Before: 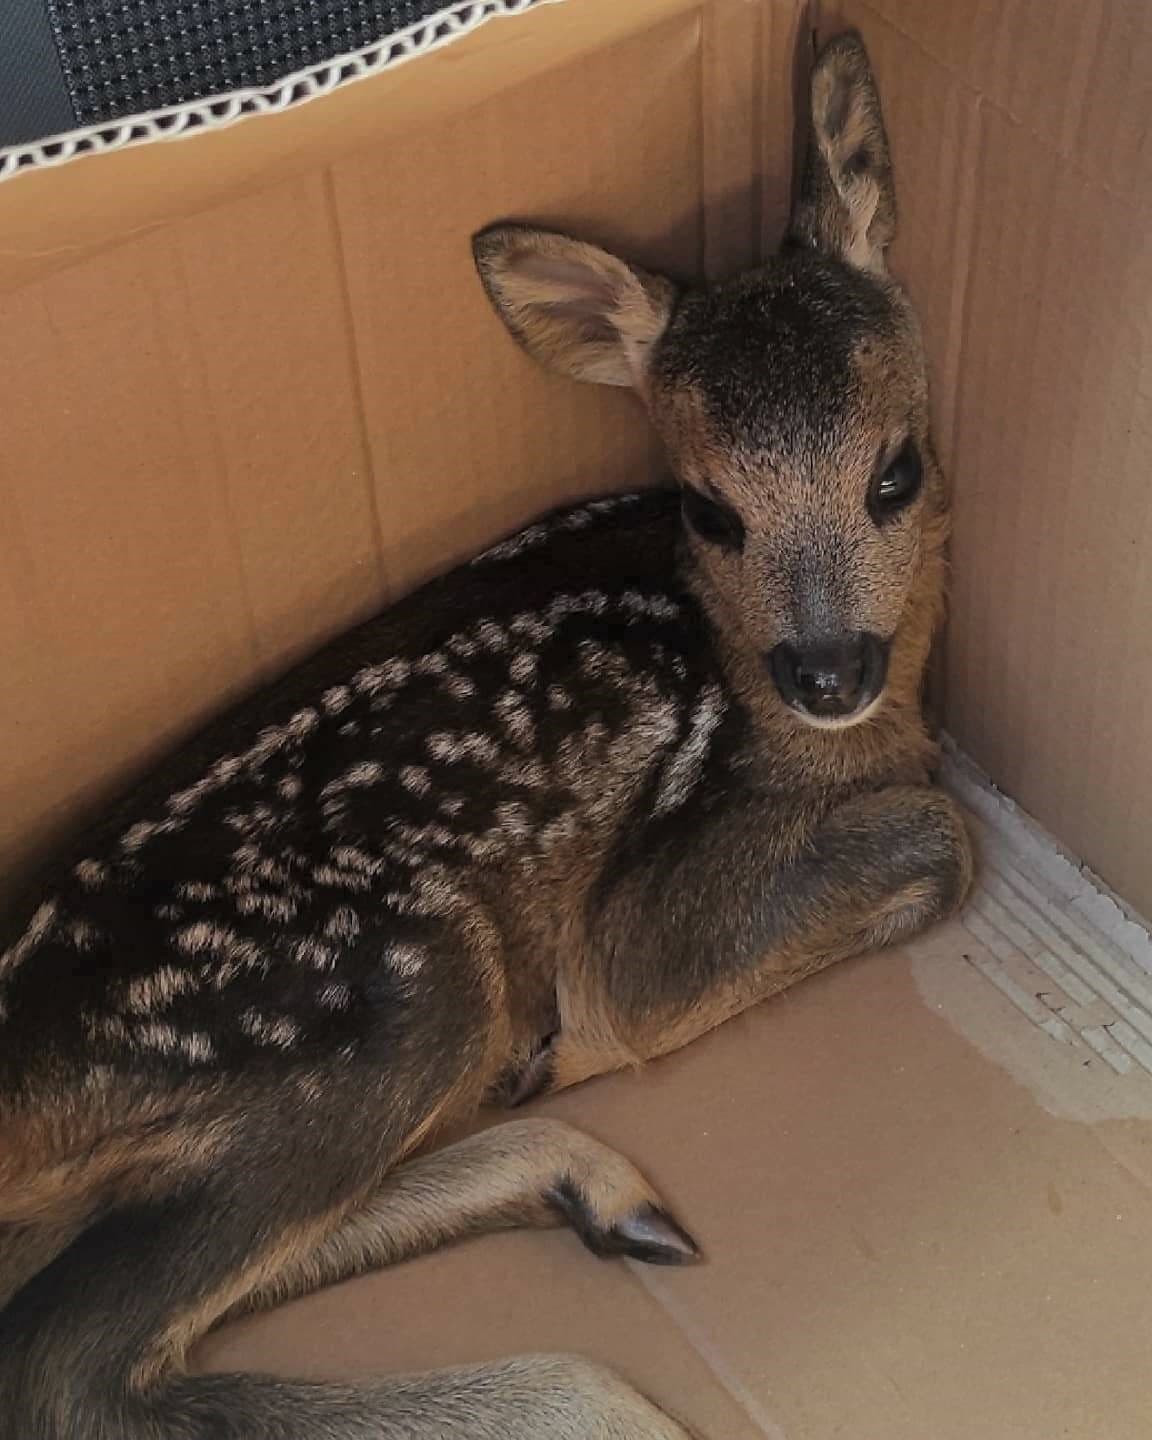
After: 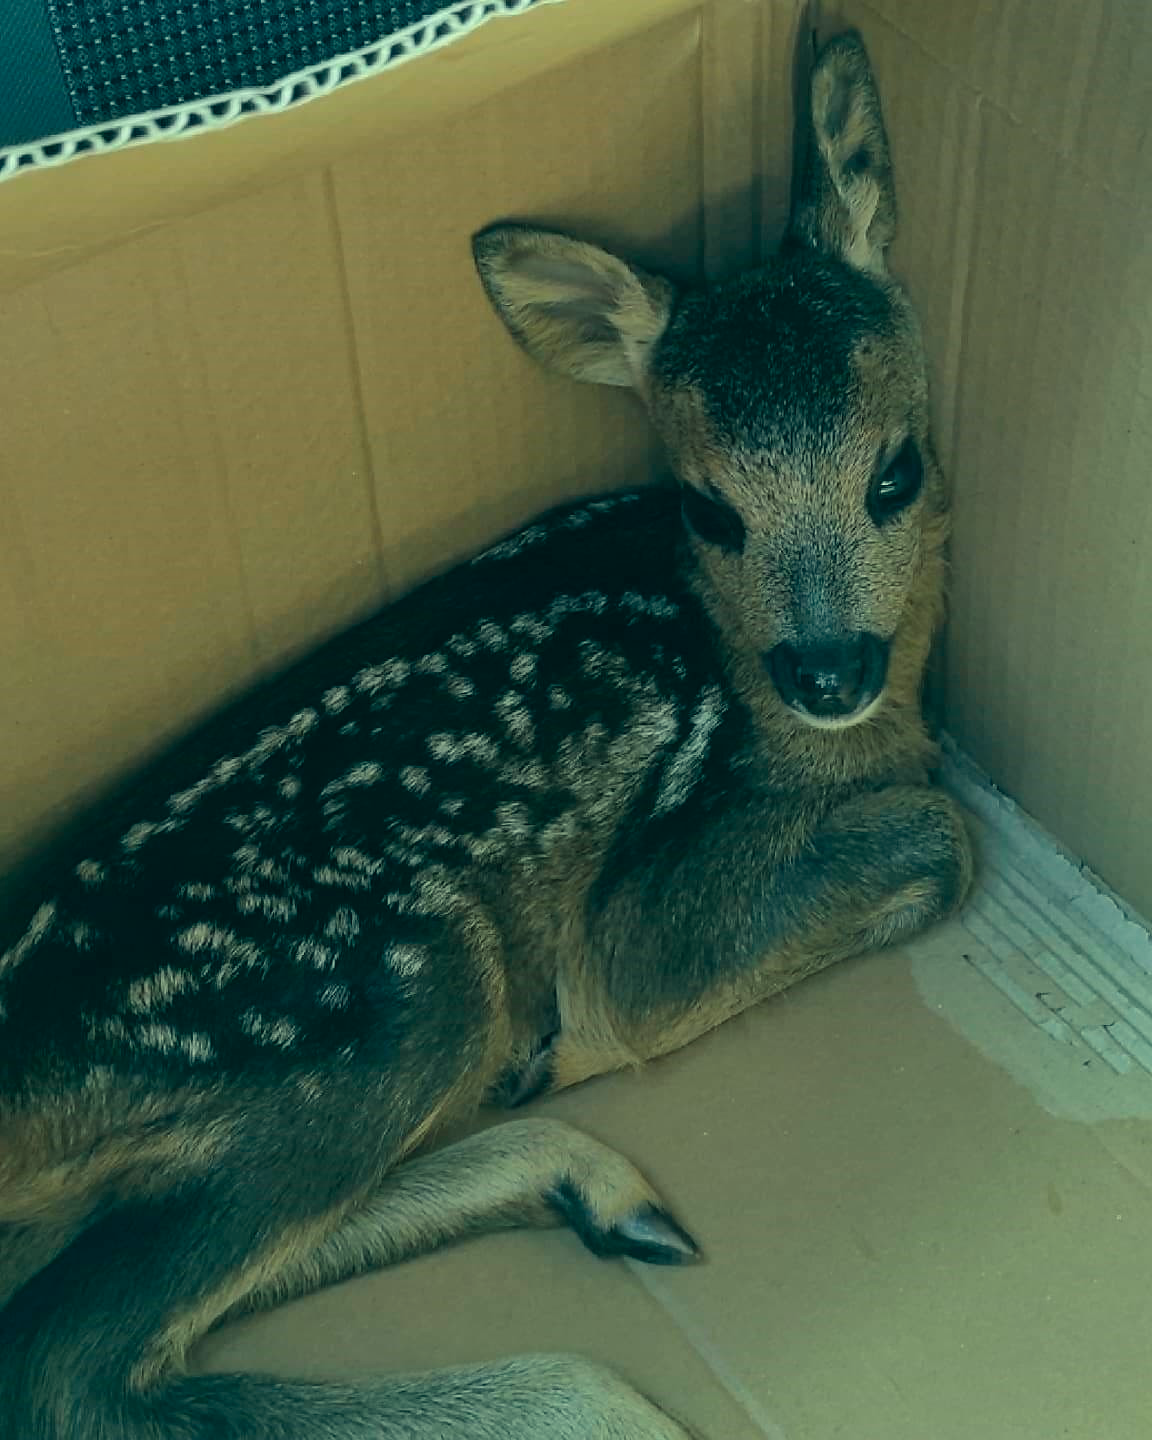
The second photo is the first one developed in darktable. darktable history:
color correction: highlights a* -19.72, highlights b* 9.8, shadows a* -21.04, shadows b* -10.34
